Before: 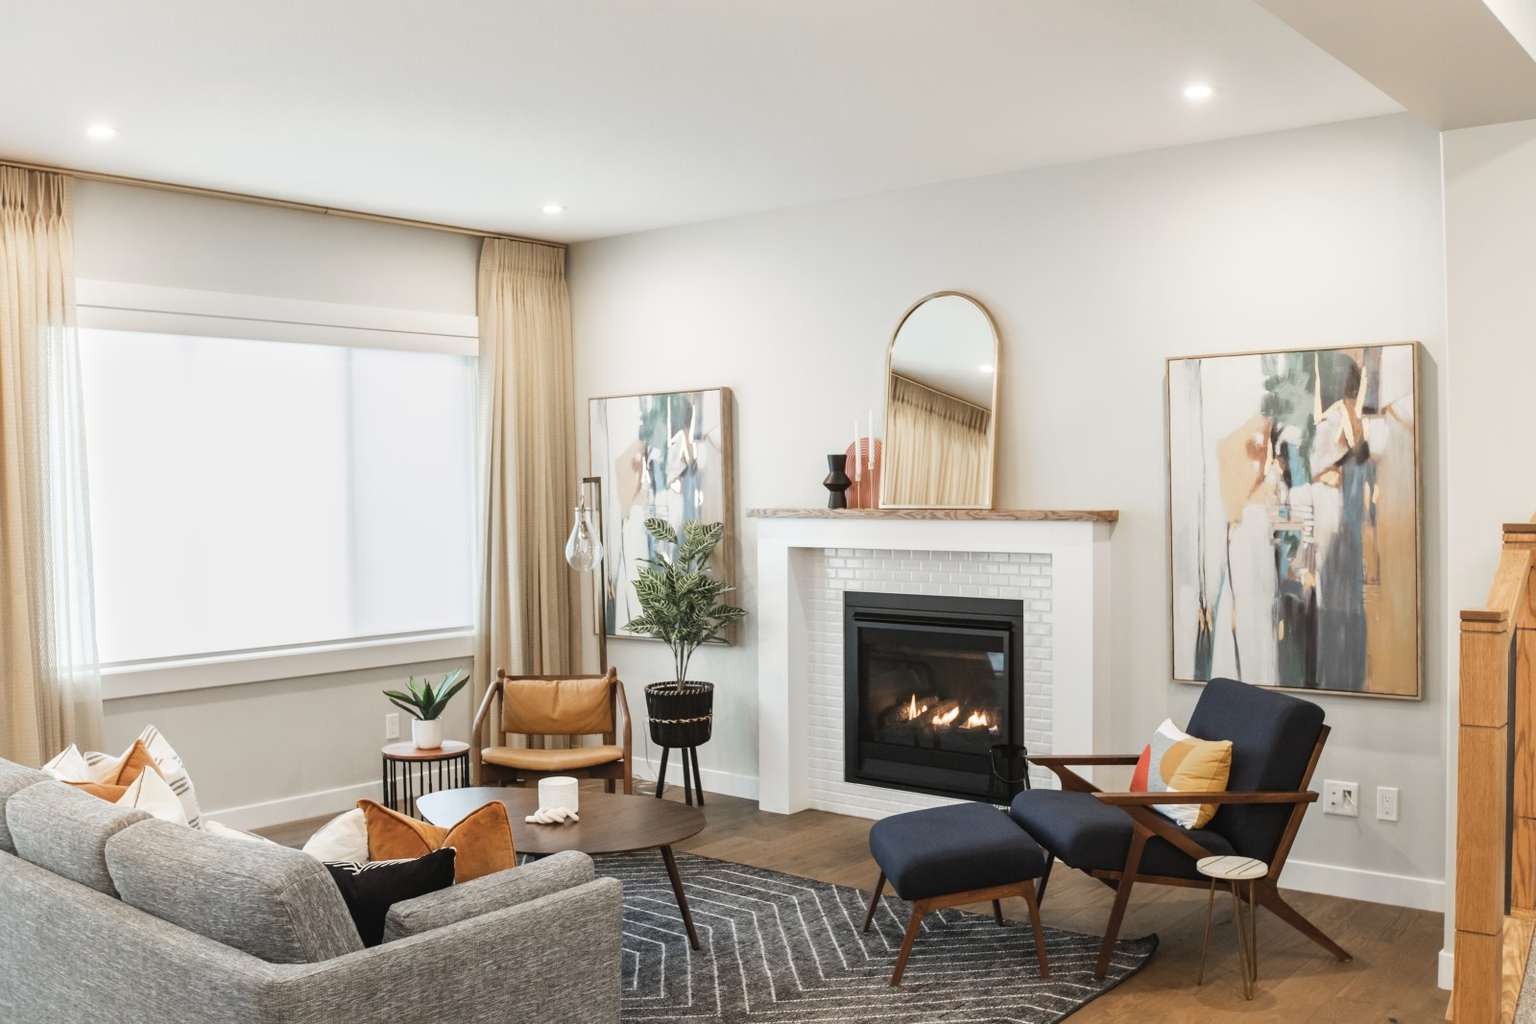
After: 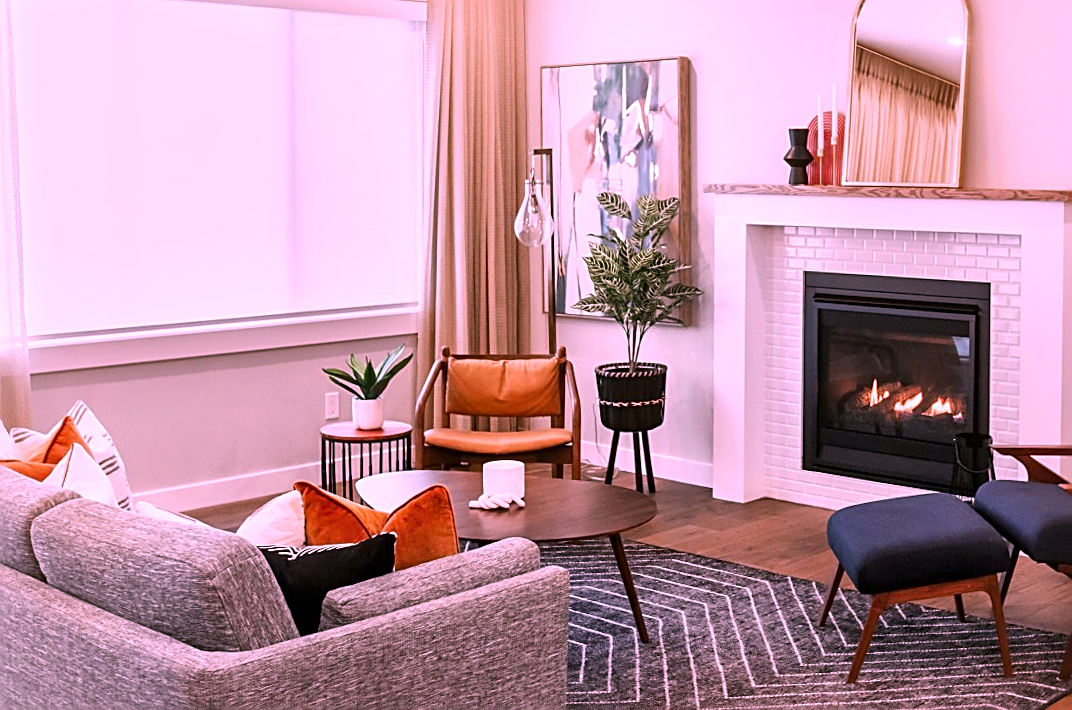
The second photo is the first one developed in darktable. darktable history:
local contrast: mode bilateral grid, contrast 25, coarseness 59, detail 151%, midtone range 0.2
sharpen: amount 0.743
crop and rotate: angle -0.756°, left 3.743%, top 32.104%, right 27.91%
color correction: highlights a* 19.32, highlights b* -12.24, saturation 1.63
